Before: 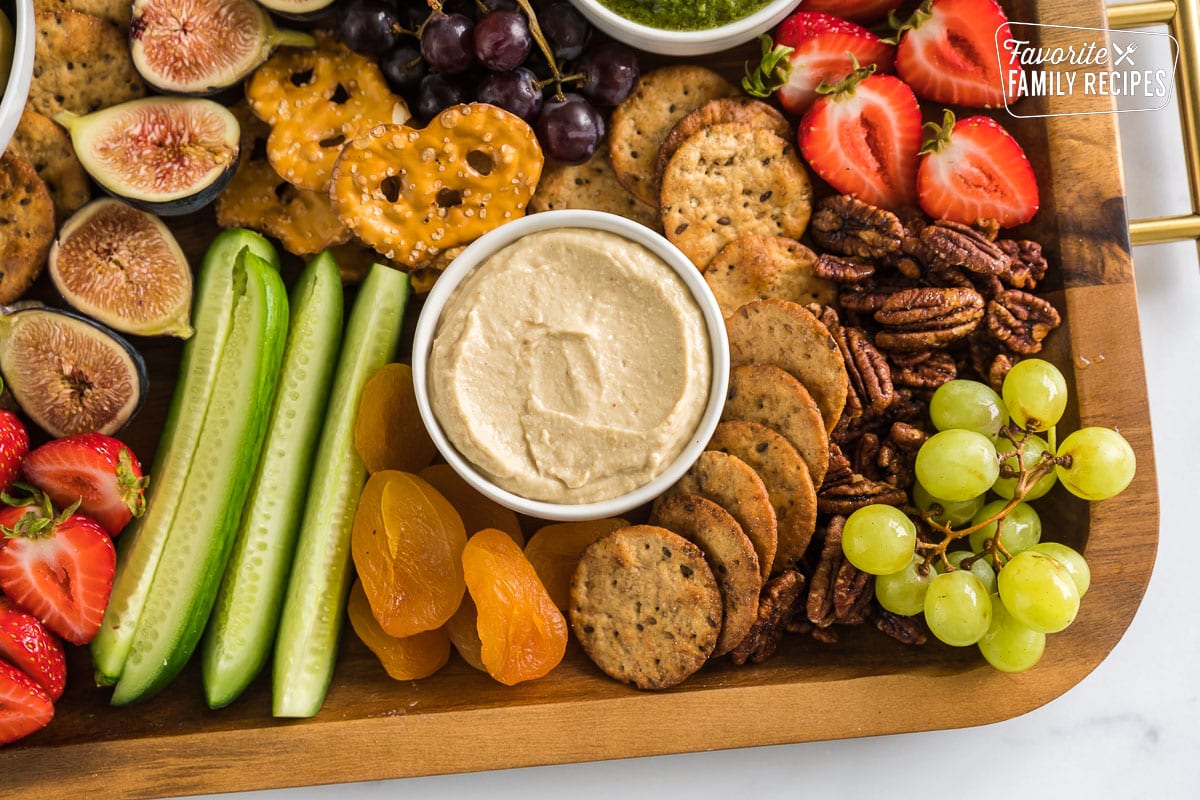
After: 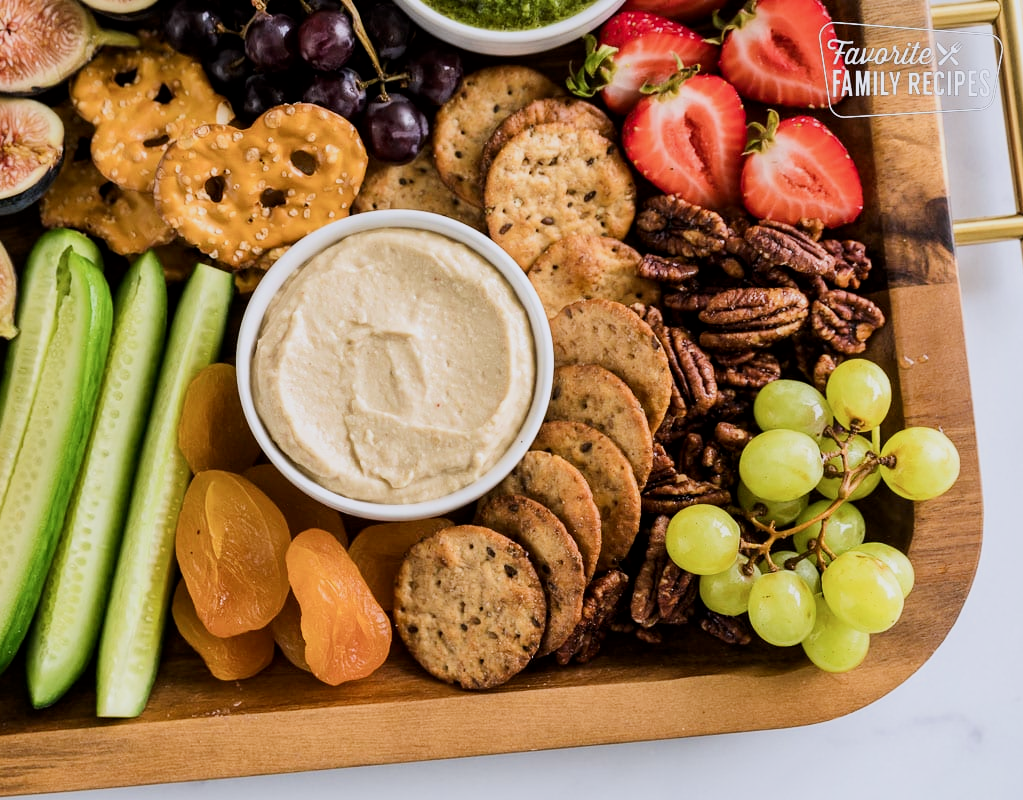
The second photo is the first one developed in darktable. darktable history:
exposure: exposure 0.212 EV, compensate highlight preservation false
contrast brightness saturation: contrast 0.139
color calibration: illuminant as shot in camera, x 0.358, y 0.373, temperature 4628.91 K
crop and rotate: left 14.748%
local contrast: mode bilateral grid, contrast 20, coarseness 51, detail 119%, midtone range 0.2
filmic rgb: black relative exposure -7.65 EV, white relative exposure 4.56 EV, hardness 3.61
